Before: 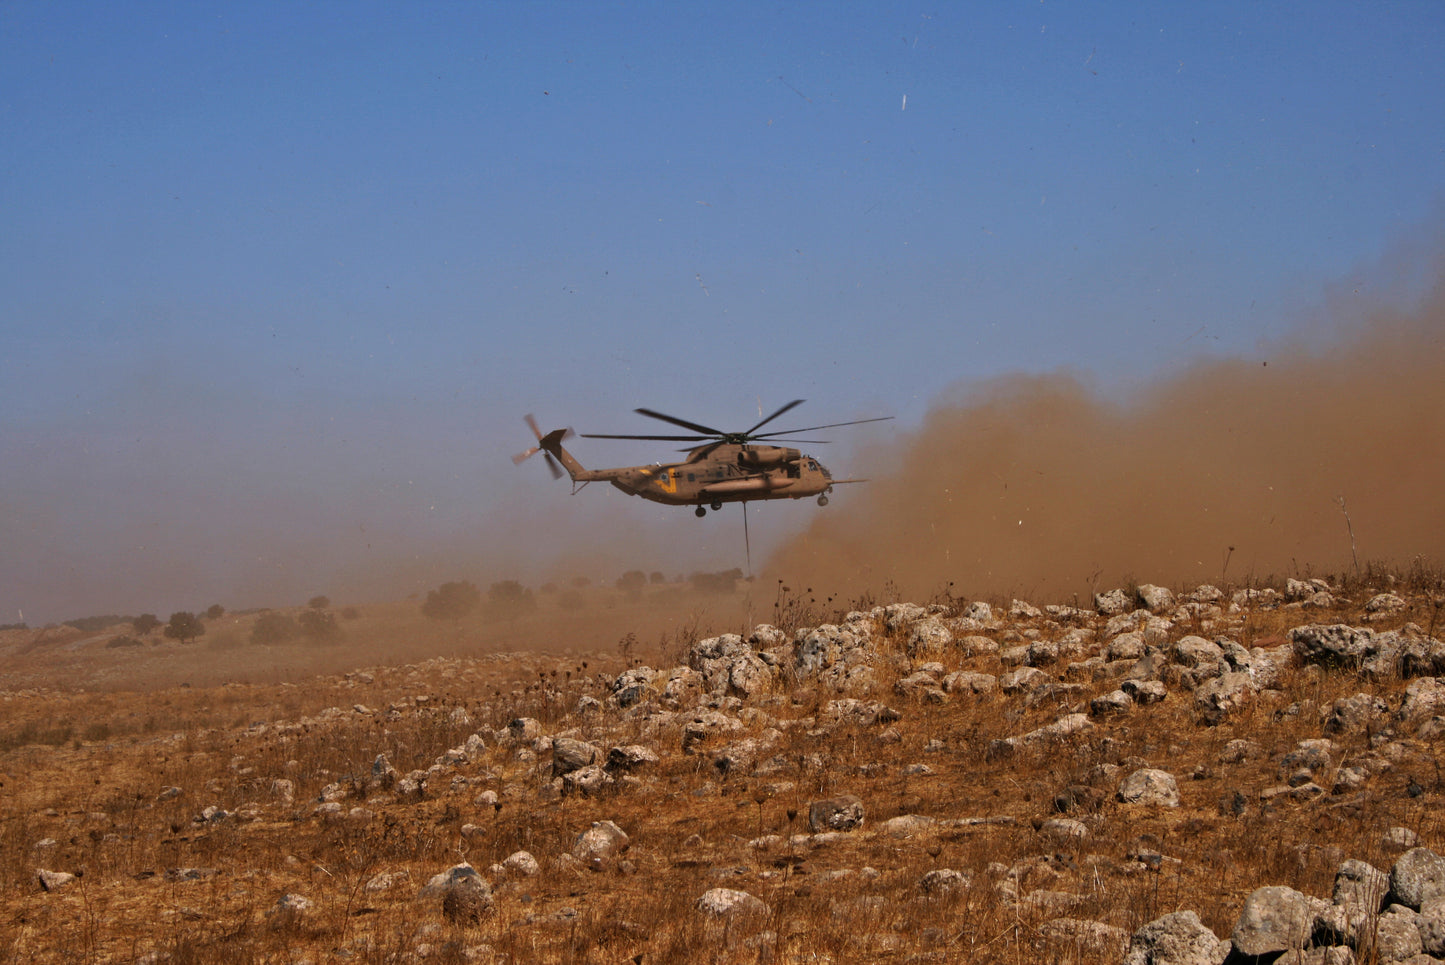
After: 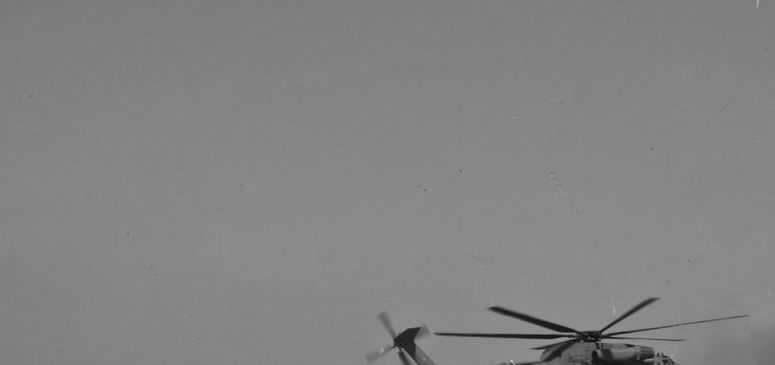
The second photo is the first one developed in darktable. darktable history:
monochrome: on, module defaults
crop: left 10.121%, top 10.631%, right 36.218%, bottom 51.526%
